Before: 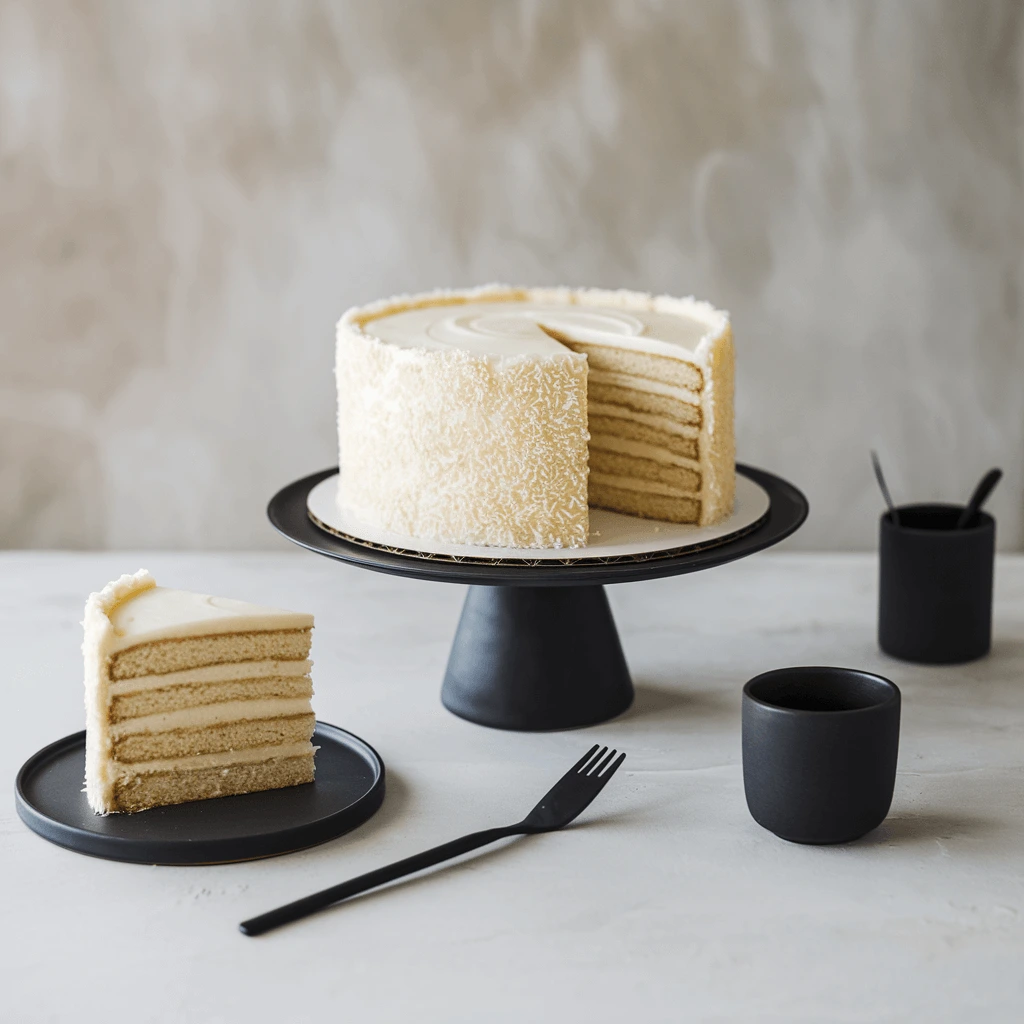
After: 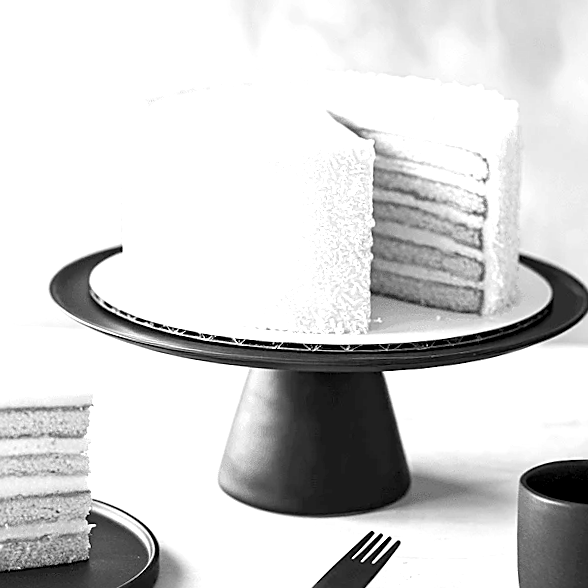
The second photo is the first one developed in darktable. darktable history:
exposure: exposure 0.95 EV, compensate highlight preservation false
crop and rotate: left 22.13%, top 22.054%, right 22.026%, bottom 22.102%
monochrome: size 3.1
rgb levels: levels [[0.01, 0.419, 0.839], [0, 0.5, 1], [0, 0.5, 1]]
sharpen: on, module defaults
rotate and perspective: rotation 1.72°, automatic cropping off
